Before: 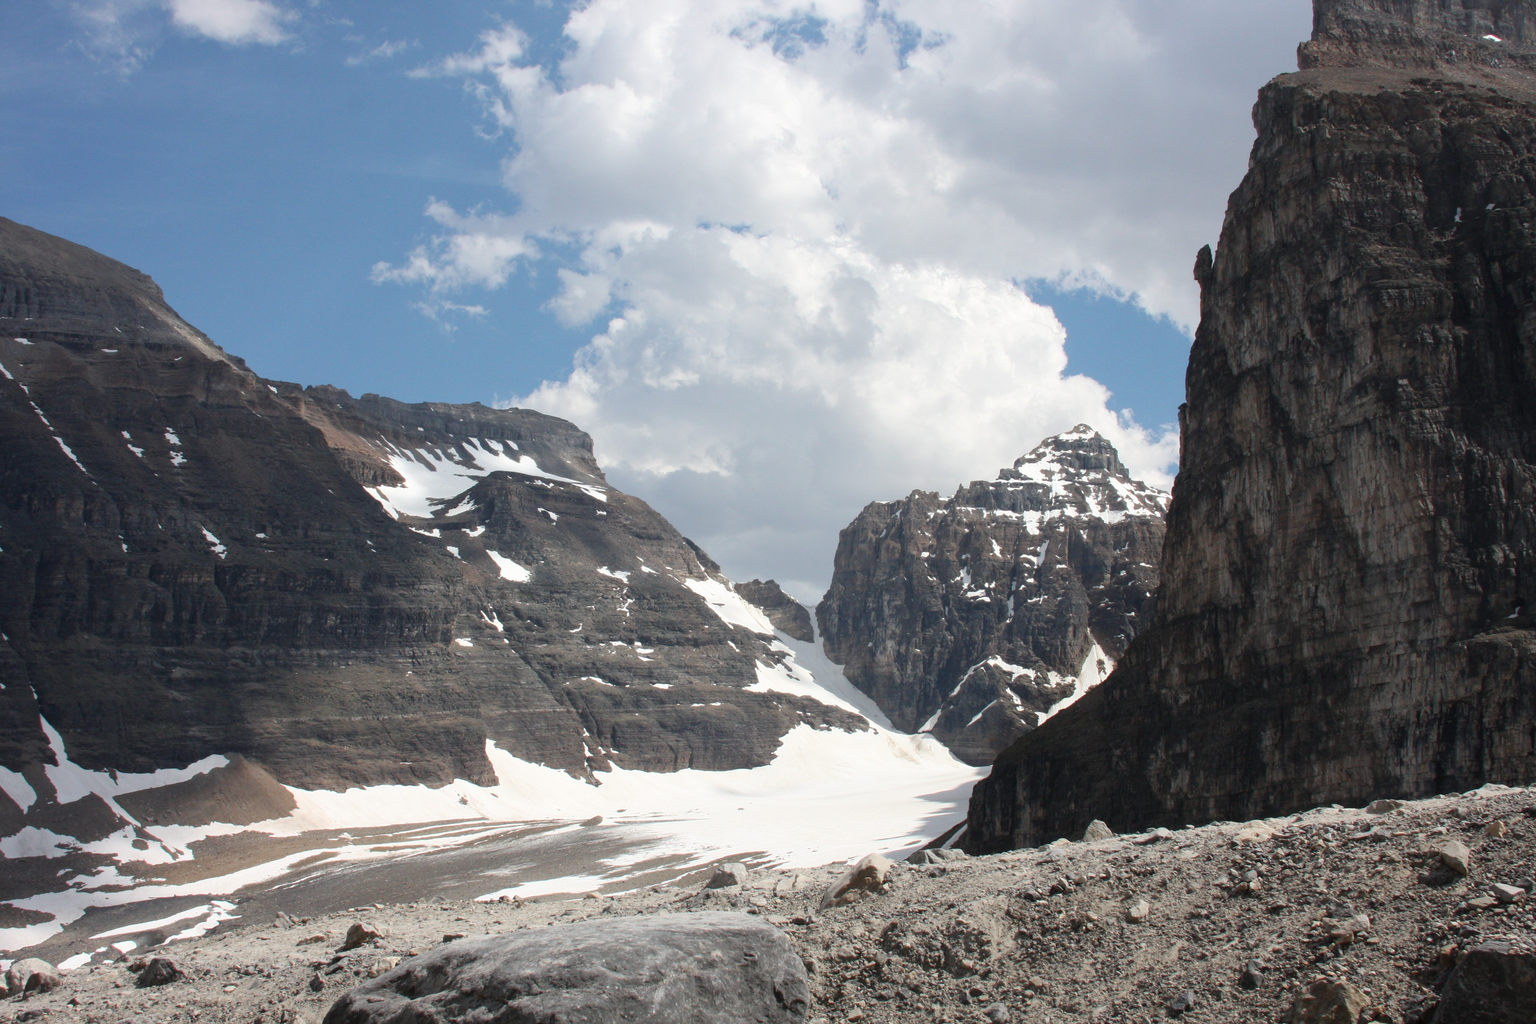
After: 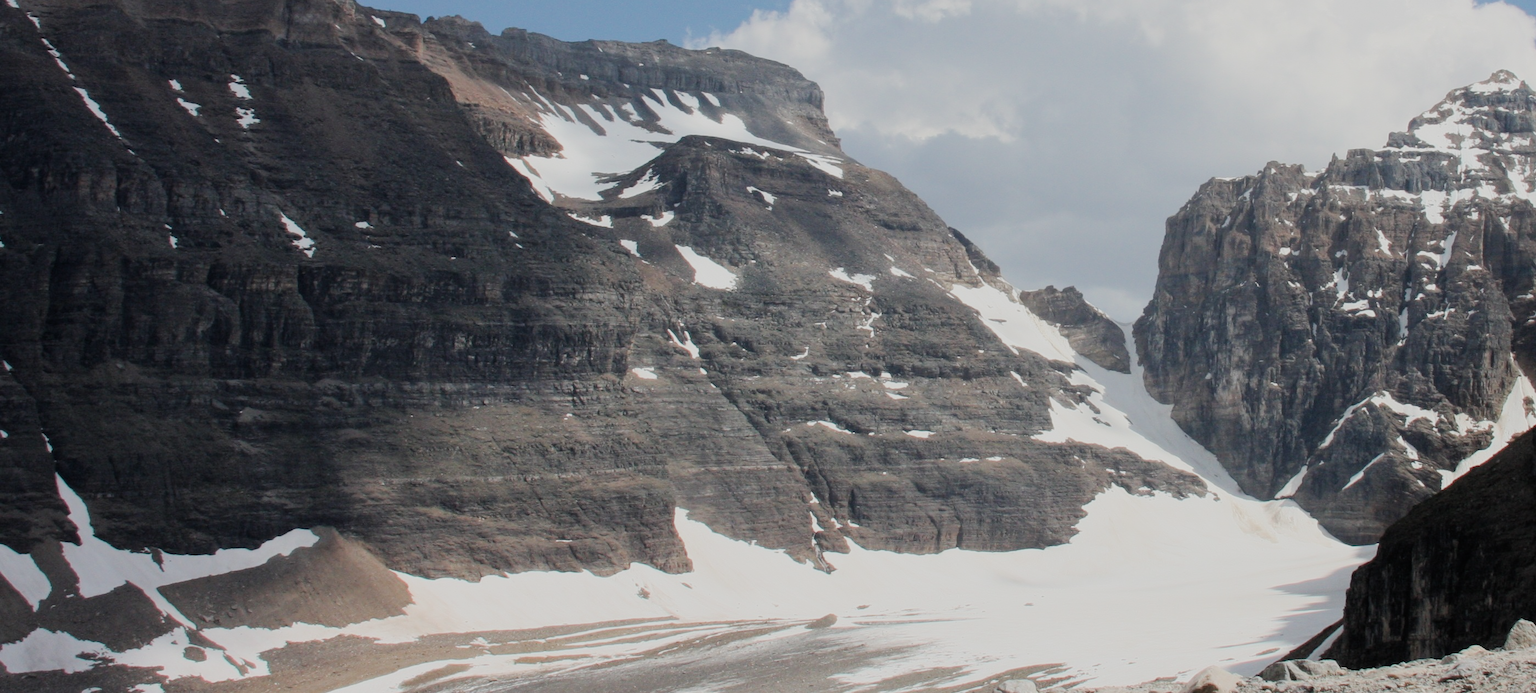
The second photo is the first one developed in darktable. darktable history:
filmic rgb: black relative exposure -6.96 EV, white relative exposure 5.63 EV, hardness 2.86
crop: top 36.523%, right 27.978%, bottom 14.643%
exposure: exposure 0.196 EV, compensate highlight preservation false
